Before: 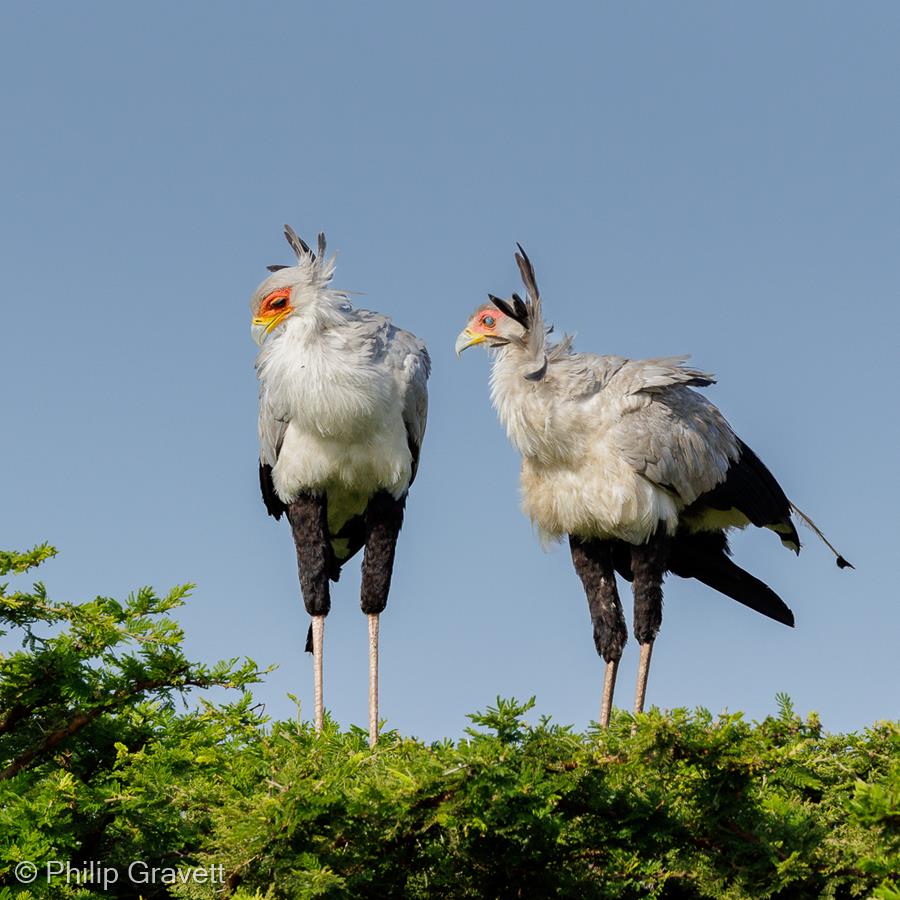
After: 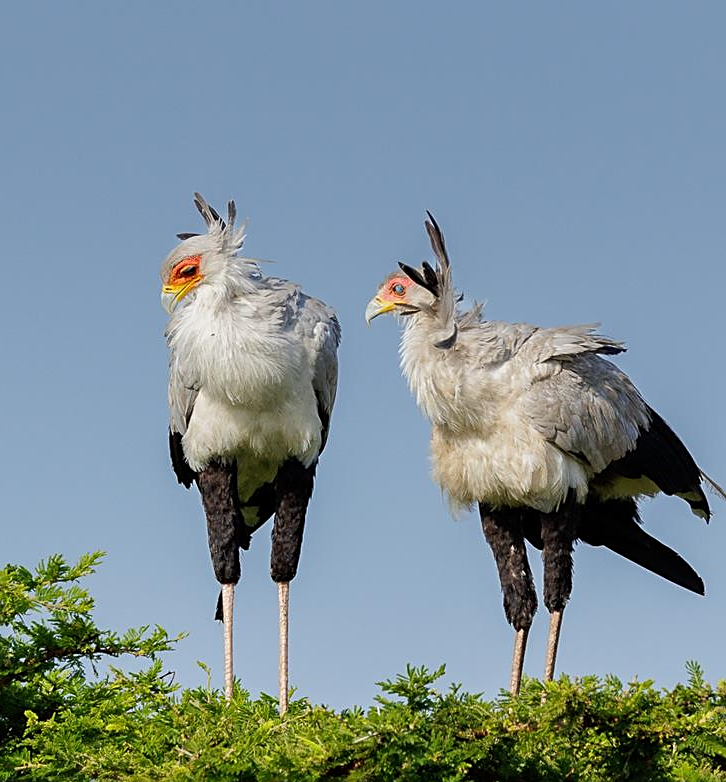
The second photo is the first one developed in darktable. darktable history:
crop: left 10.011%, top 3.594%, right 9.298%, bottom 9.434%
sharpen: on, module defaults
